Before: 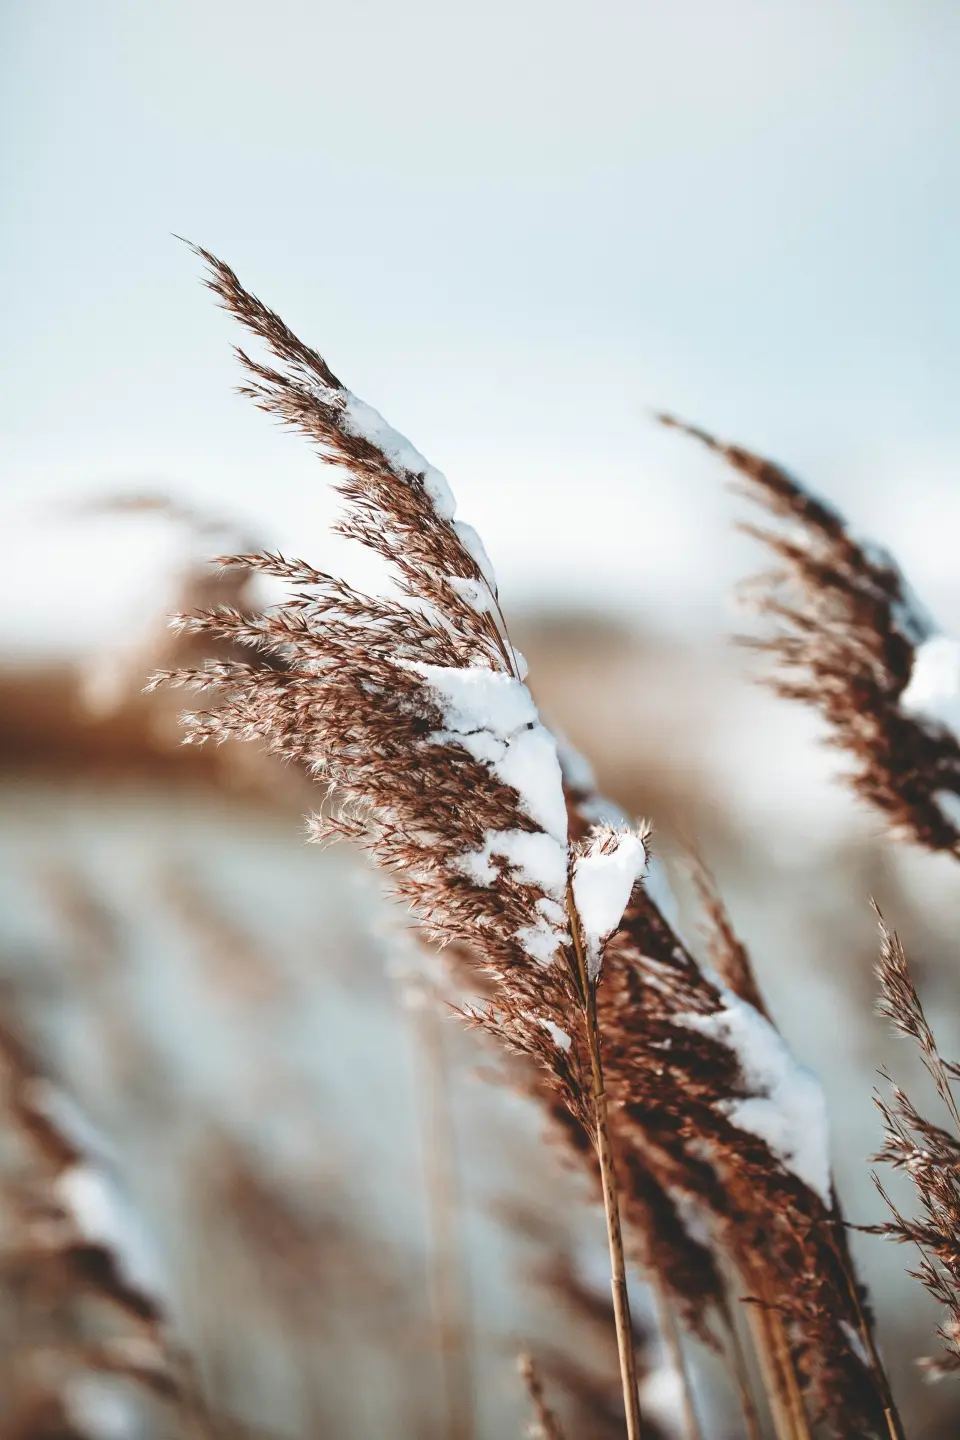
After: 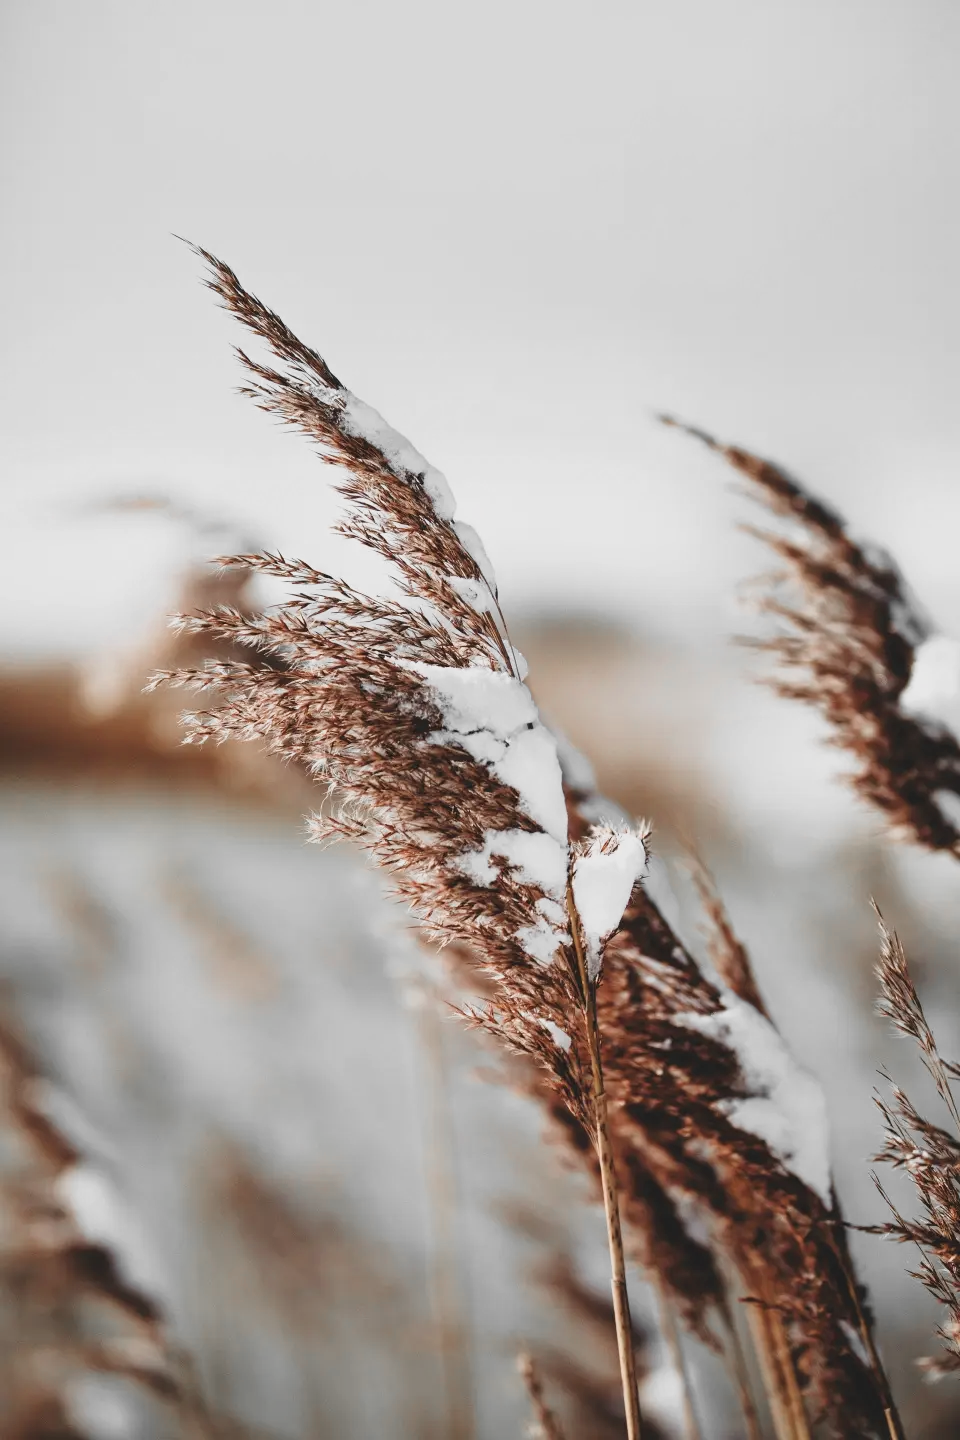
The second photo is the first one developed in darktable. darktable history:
filmic rgb: black relative exposure -11.38 EV, white relative exposure 3.25 EV, threshold 2.99 EV, structure ↔ texture 99.67%, hardness 6.8, enable highlight reconstruction true
color zones: curves: ch0 [(0, 0.447) (0.184, 0.543) (0.323, 0.476) (0.429, 0.445) (0.571, 0.443) (0.714, 0.451) (0.857, 0.452) (1, 0.447)]; ch1 [(0, 0.464) (0.176, 0.46) (0.287, 0.177) (0.429, 0.002) (0.571, 0) (0.714, 0) (0.857, 0) (1, 0.464)]
